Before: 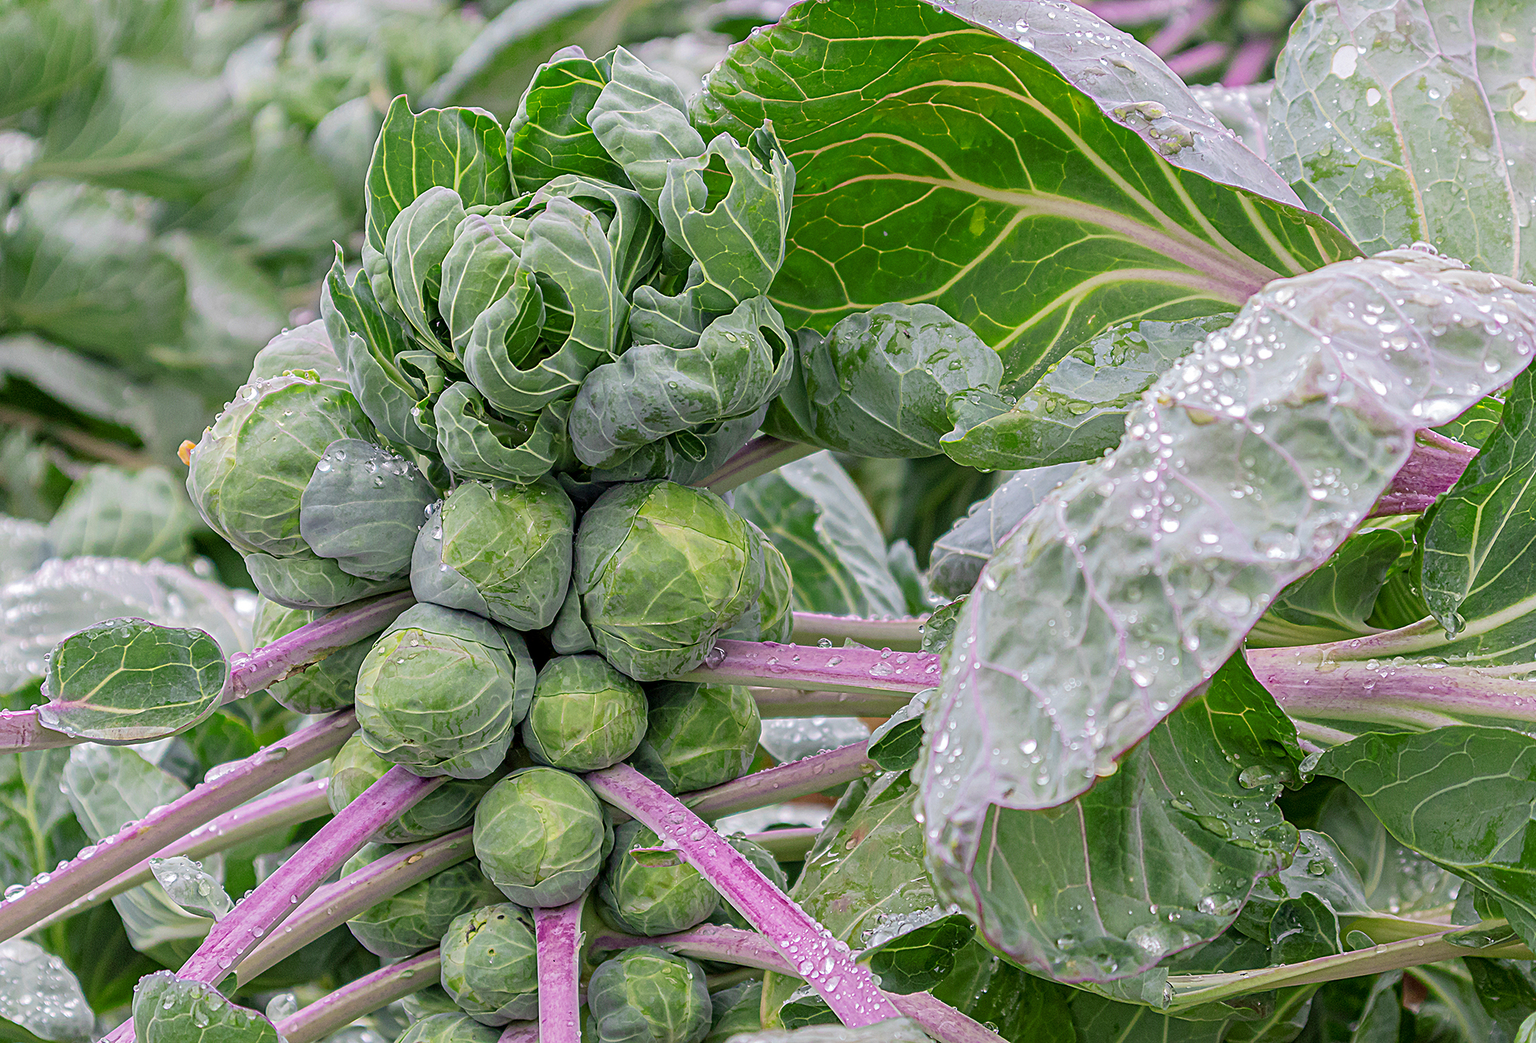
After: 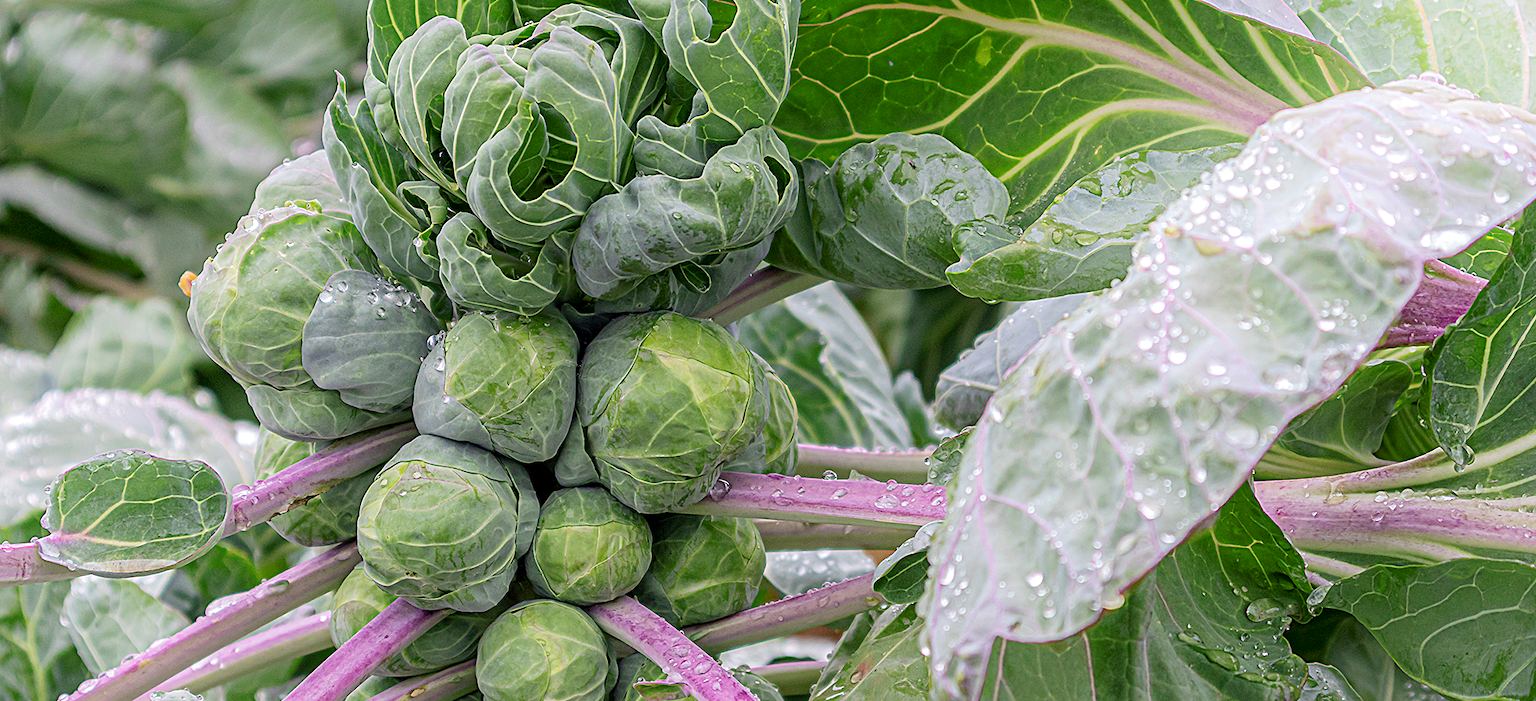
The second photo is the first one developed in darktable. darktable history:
local contrast: mode bilateral grid, contrast 20, coarseness 49, detail 120%, midtone range 0.2
crop: top 16.42%, bottom 16.678%
shadows and highlights: shadows -89.15, highlights 90.72, soften with gaussian
